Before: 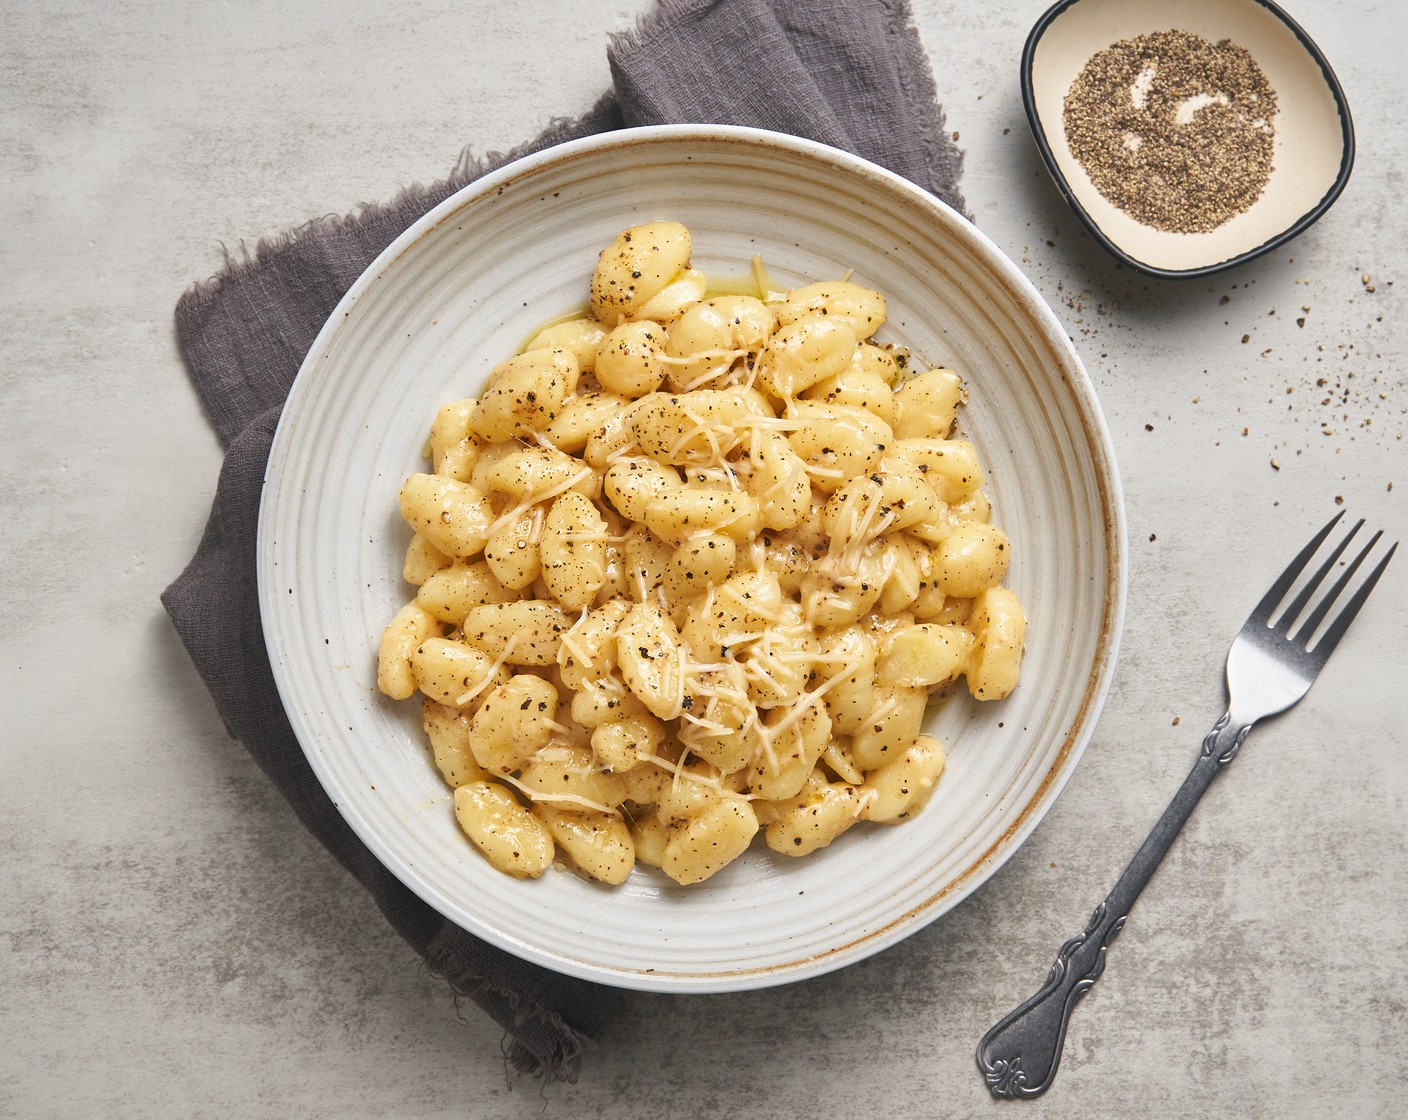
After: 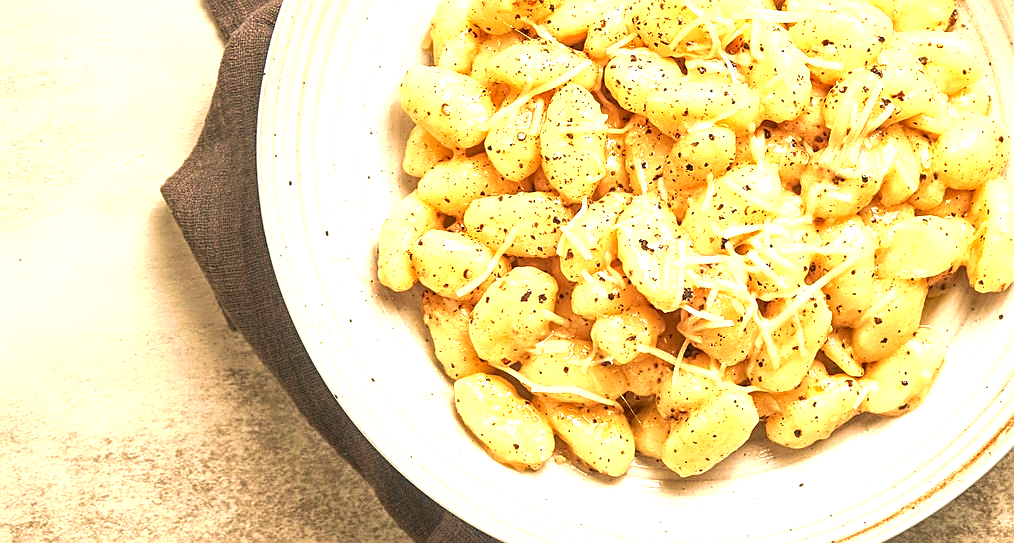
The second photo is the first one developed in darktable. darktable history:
levels: mode automatic, gray 50.8%
velvia: strength 45%
crop: top 36.498%, right 27.964%, bottom 14.995%
local contrast: detail 140%
white balance: red 1.138, green 0.996, blue 0.812
sharpen: on, module defaults
exposure: black level correction 0, exposure 1.125 EV, compensate exposure bias true, compensate highlight preservation false
